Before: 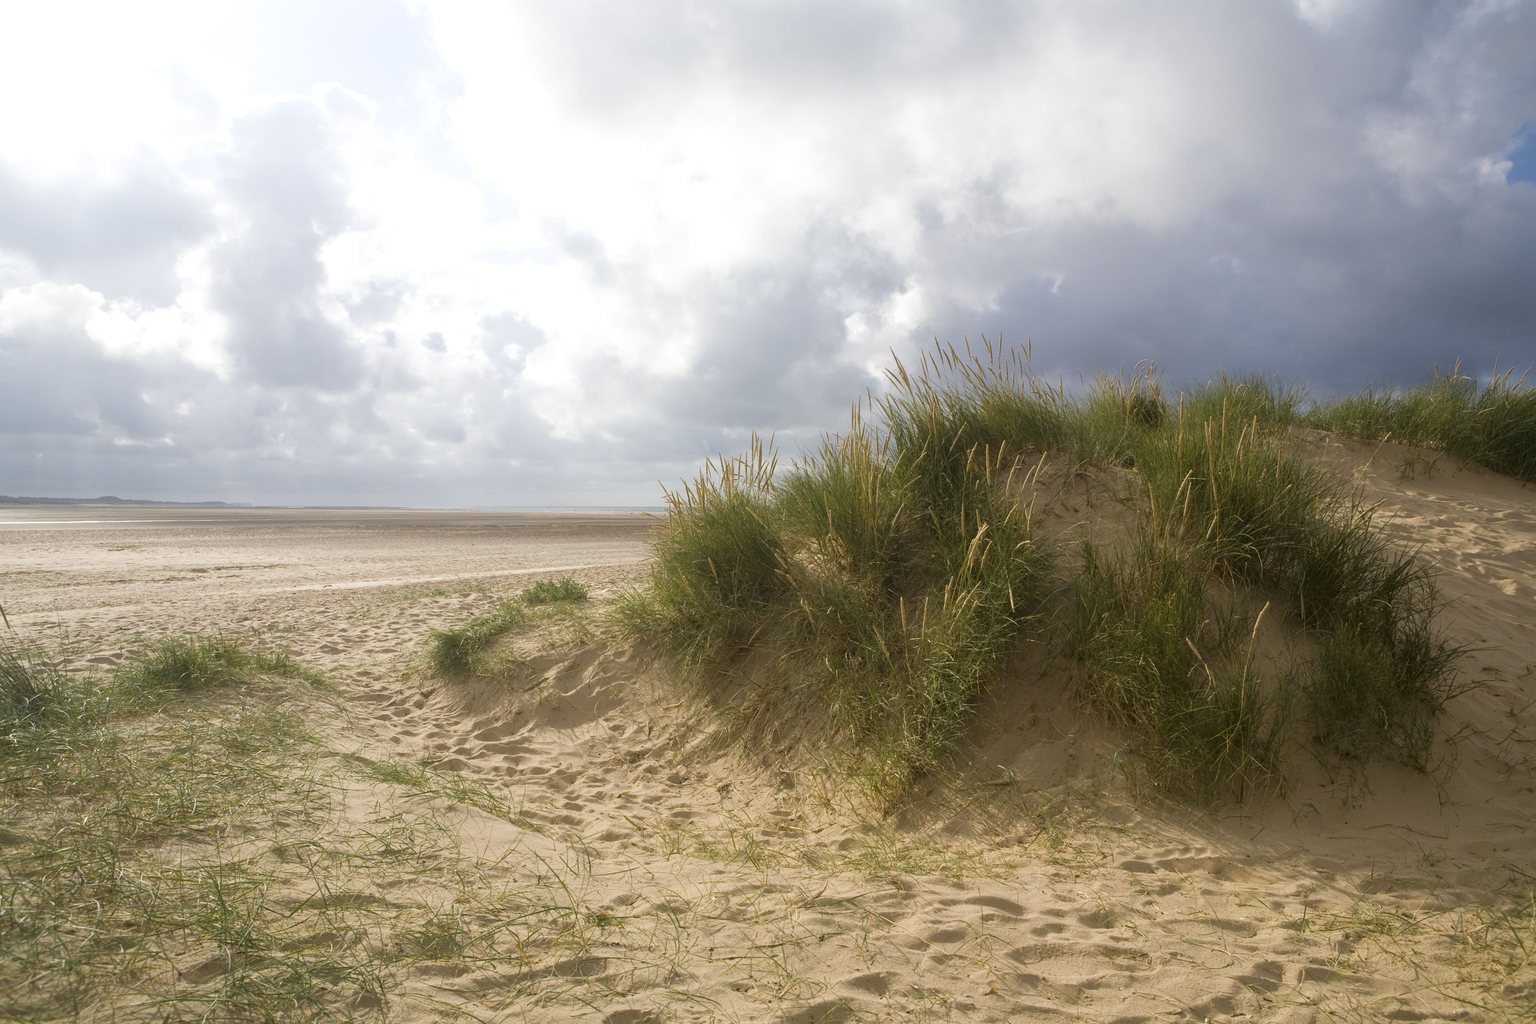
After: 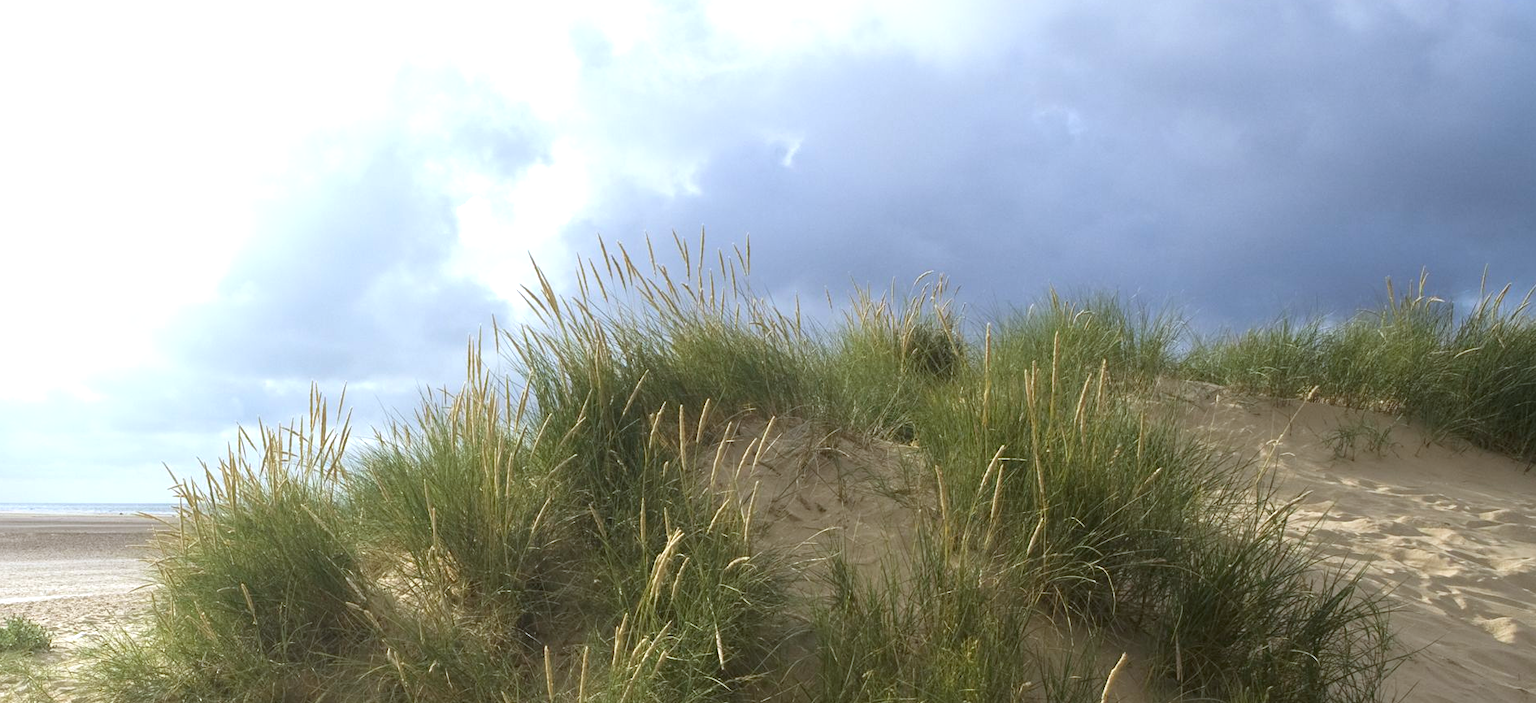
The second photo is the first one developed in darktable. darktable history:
color calibration: illuminant custom, x 0.368, y 0.373, temperature 4341.48 K
exposure: black level correction 0, exposure 0.689 EV, compensate highlight preservation false
crop: left 36.154%, top 18.337%, right 0.4%, bottom 38.06%
